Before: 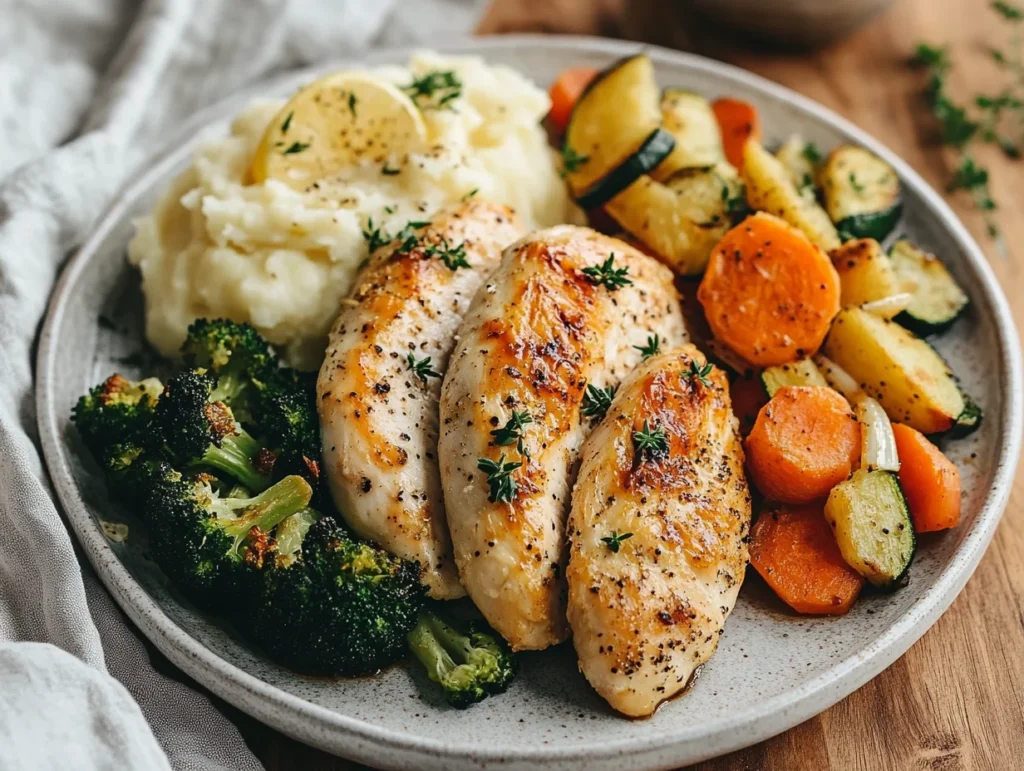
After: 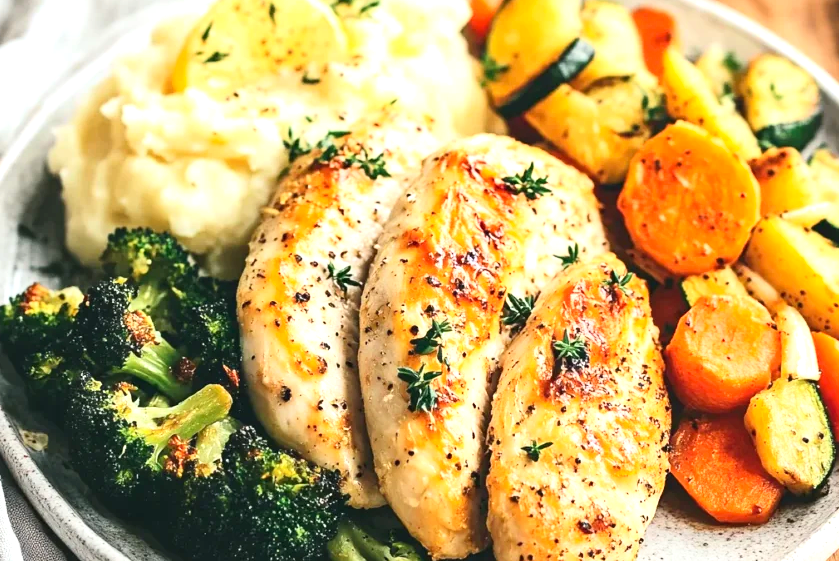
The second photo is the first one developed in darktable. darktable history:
exposure: exposure 1 EV, compensate highlight preservation false
crop: left 7.856%, top 11.836%, right 10.12%, bottom 15.387%
contrast brightness saturation: contrast 0.2, brightness 0.15, saturation 0.14
